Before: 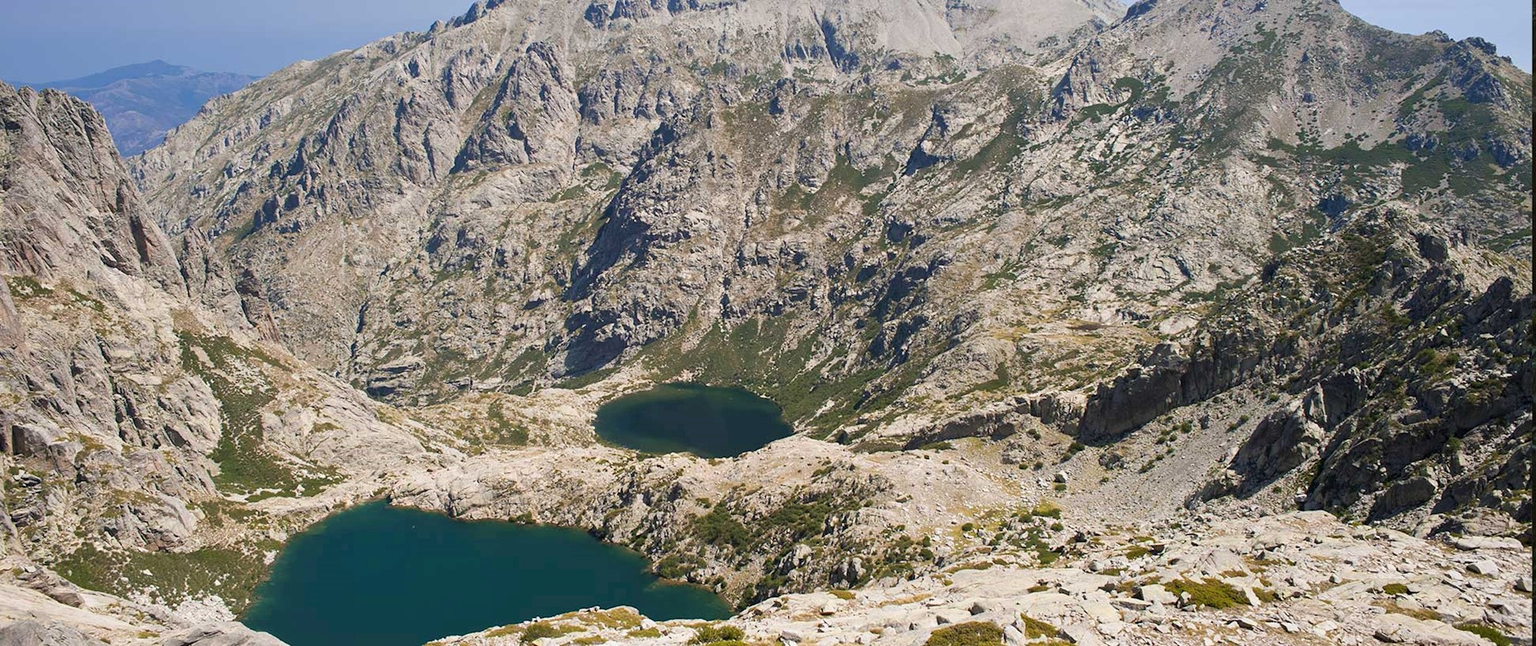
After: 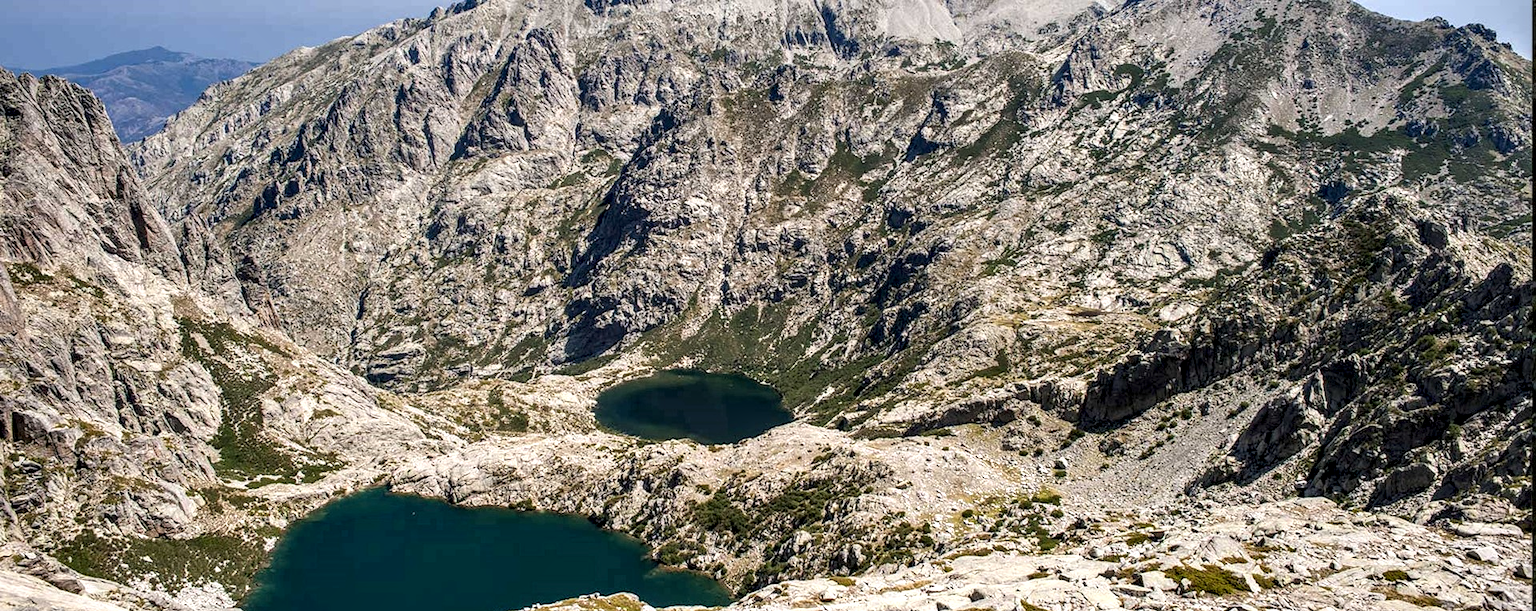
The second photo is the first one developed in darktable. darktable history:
local contrast: highlights 18%, detail 187%
crop and rotate: top 2.191%, bottom 3.091%
